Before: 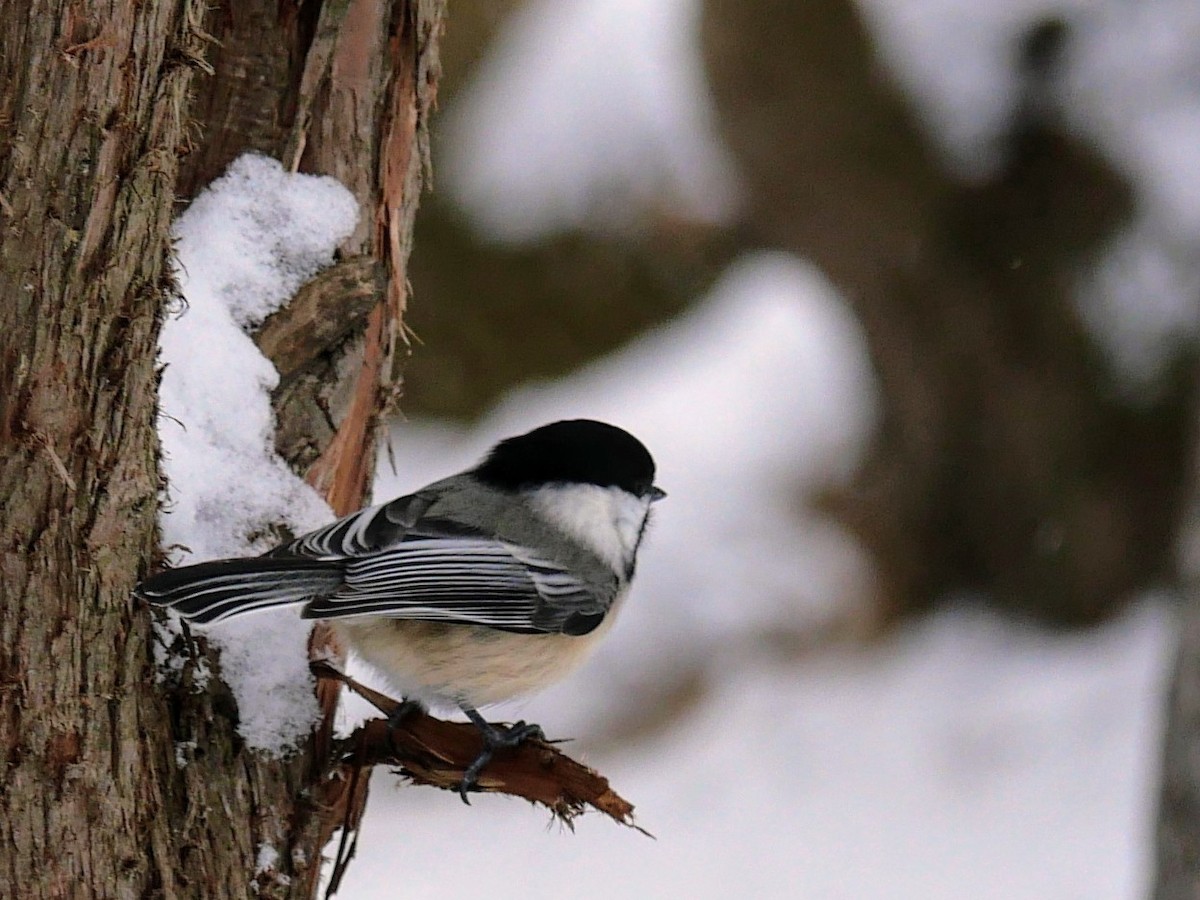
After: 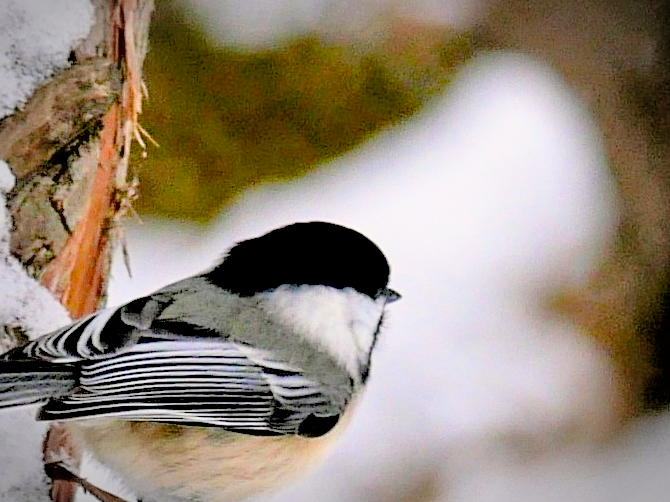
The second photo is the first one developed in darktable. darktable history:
filmic rgb: black relative exposure -7.75 EV, white relative exposure 4.4 EV, threshold 3 EV, target black luminance 0%, hardness 3.76, latitude 50.51%, contrast 1.074, highlights saturation mix 10%, shadows ↔ highlights balance -0.22%, color science v4 (2020), enable highlight reconstruction true
vignetting: automatic ratio true
crop and rotate: left 22.13%, top 22.054%, right 22.026%, bottom 22.102%
exposure: black level correction 0.01, exposure 1 EV, compensate highlight preservation false
tone equalizer: -7 EV 0.15 EV, -6 EV 0.6 EV, -5 EV 1.15 EV, -4 EV 1.33 EV, -3 EV 1.15 EV, -2 EV 0.6 EV, -1 EV 0.15 EV, mask exposure compensation -0.5 EV
sharpen: amount 0.2
